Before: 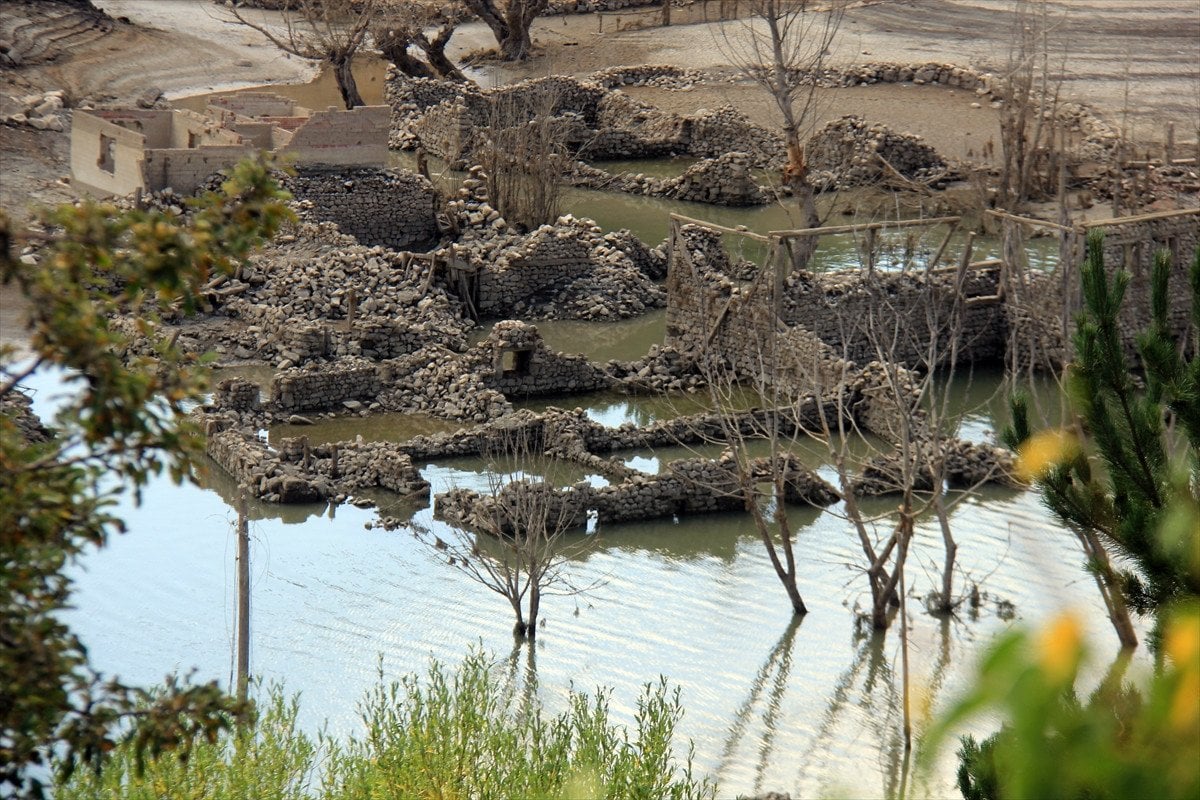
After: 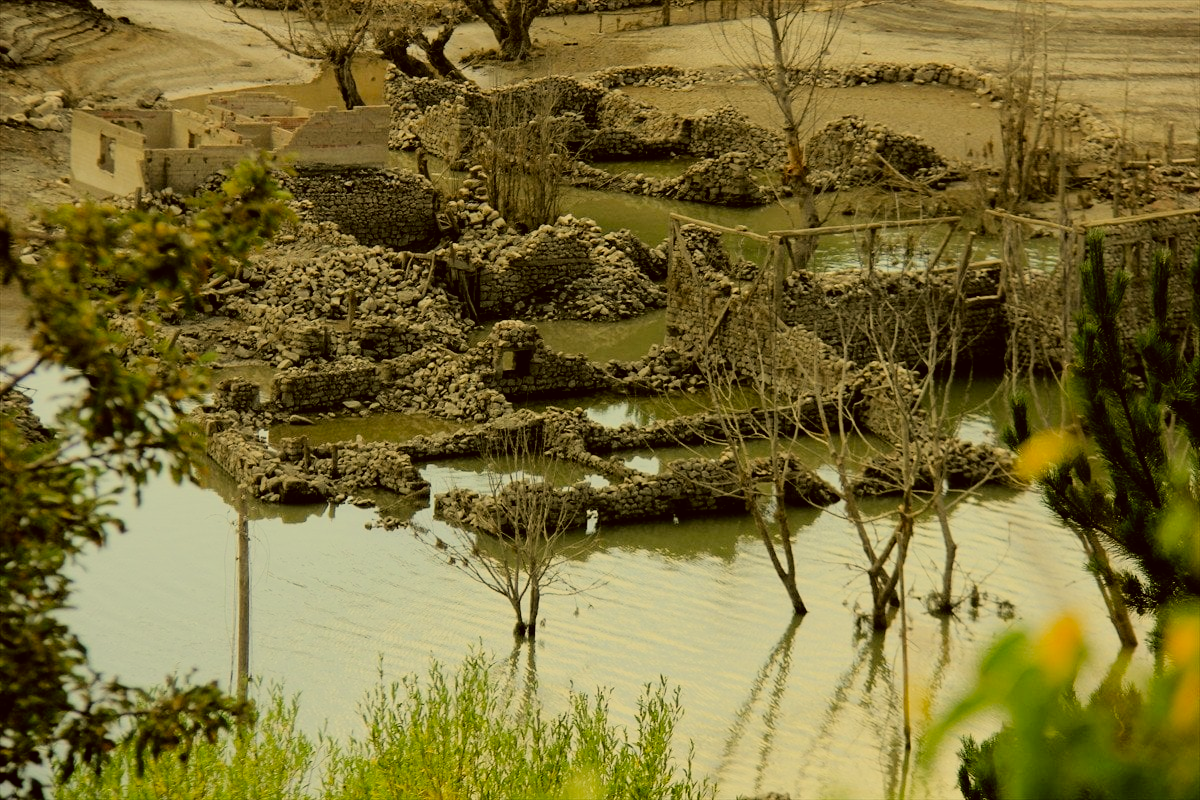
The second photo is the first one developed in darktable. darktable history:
filmic rgb: black relative exposure -7.15 EV, white relative exposure 5.36 EV, hardness 3.02, color science v6 (2022)
color correction: highlights a* 0.128, highlights b* 29.16, shadows a* -0.239, shadows b* 21.41
